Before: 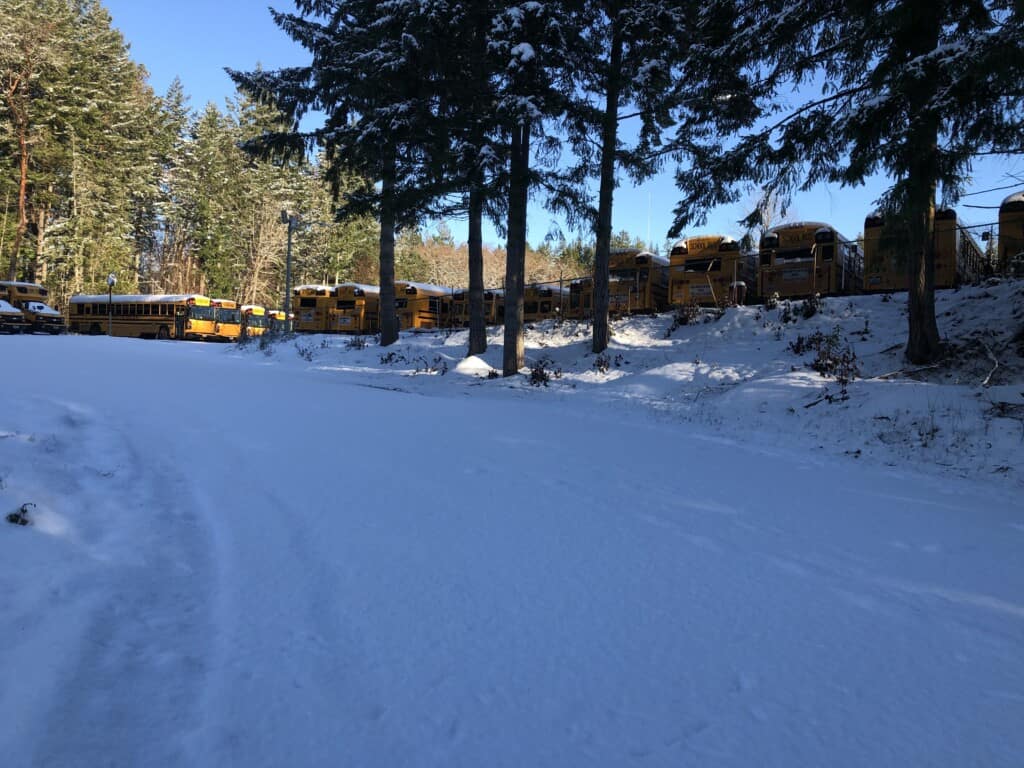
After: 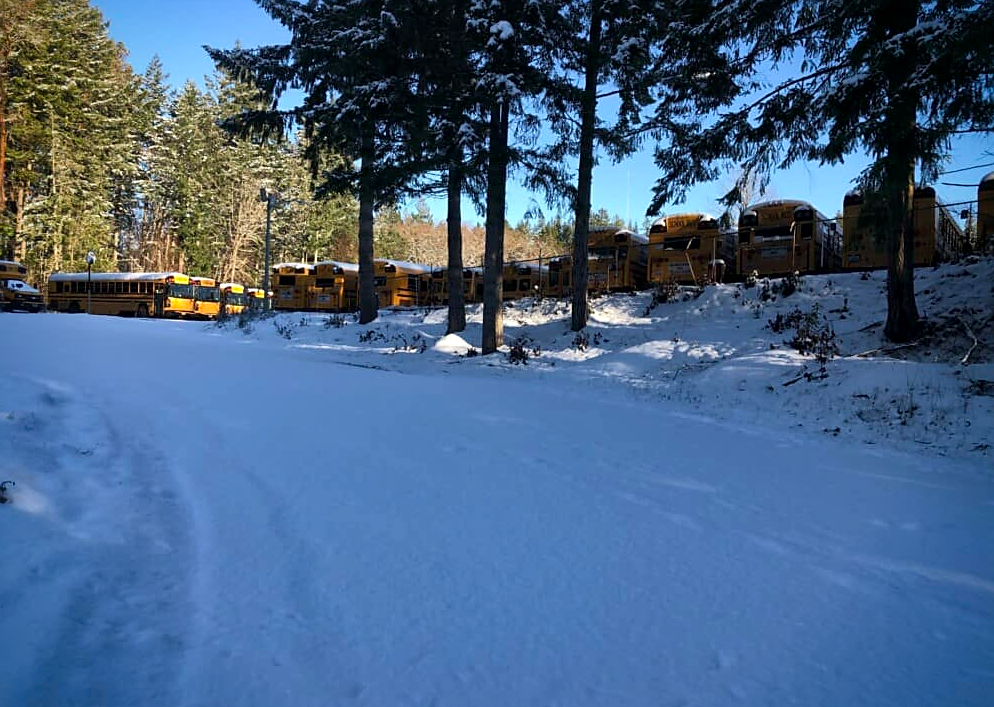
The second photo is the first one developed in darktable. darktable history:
crop: left 2.12%, top 2.912%, right 0.74%, bottom 4.977%
local contrast: mode bilateral grid, contrast 19, coarseness 50, detail 132%, midtone range 0.2
sharpen: radius 1.857, amount 0.414, threshold 1.604
vignetting: saturation 0.37, unbound false
